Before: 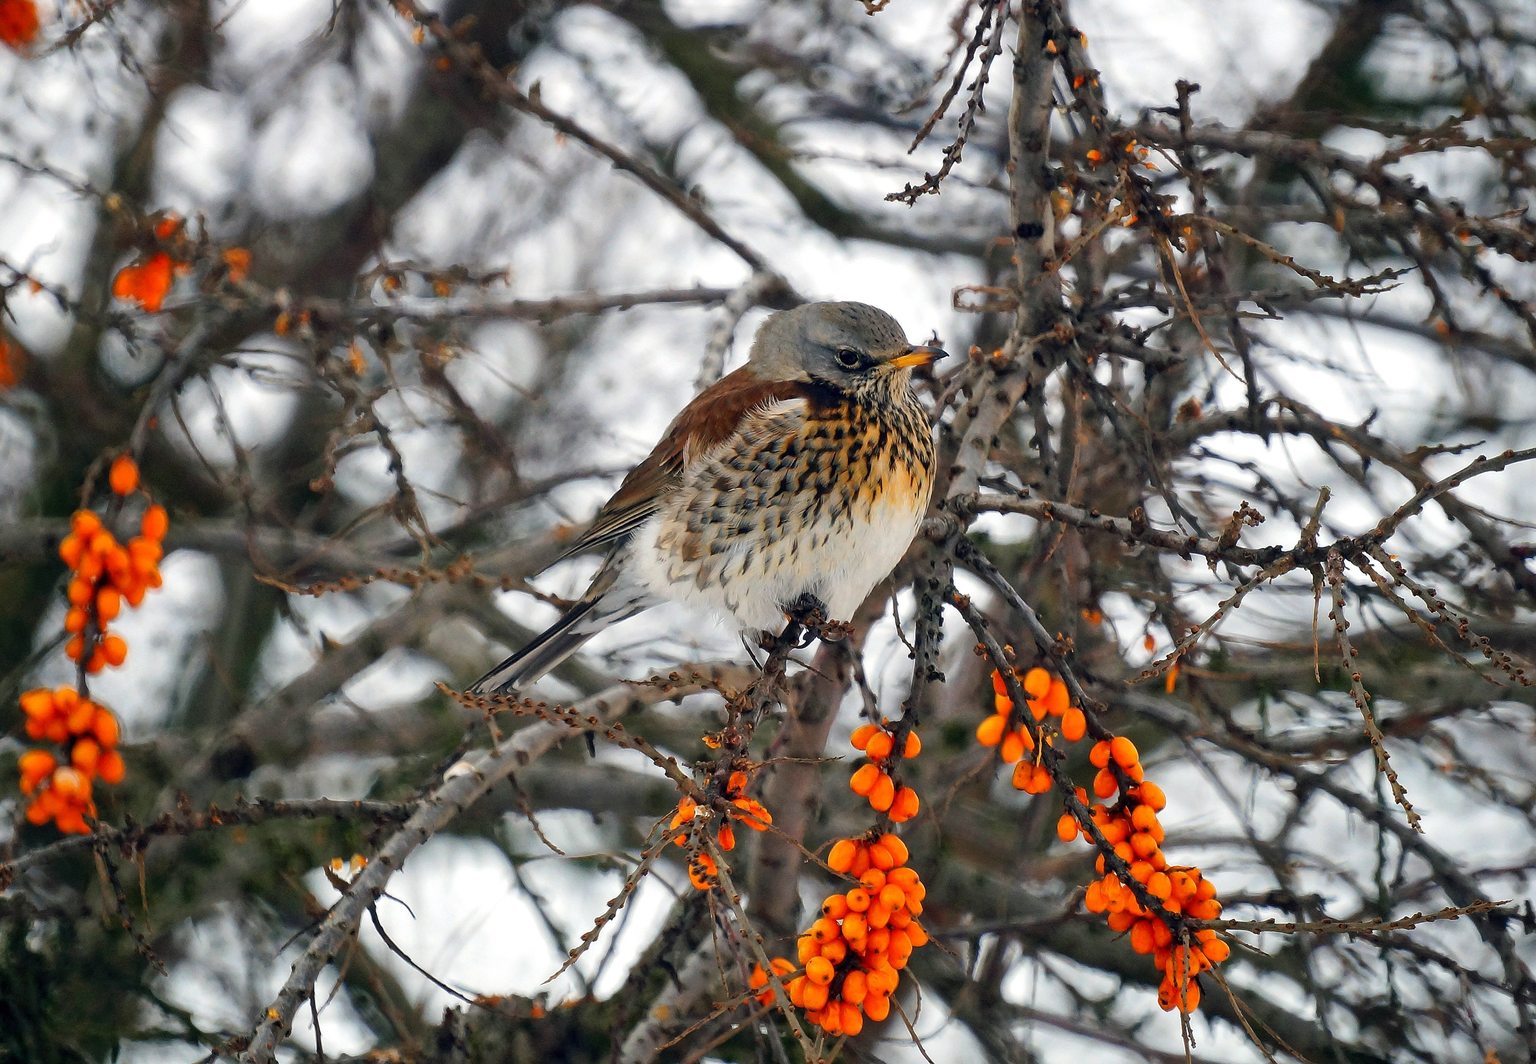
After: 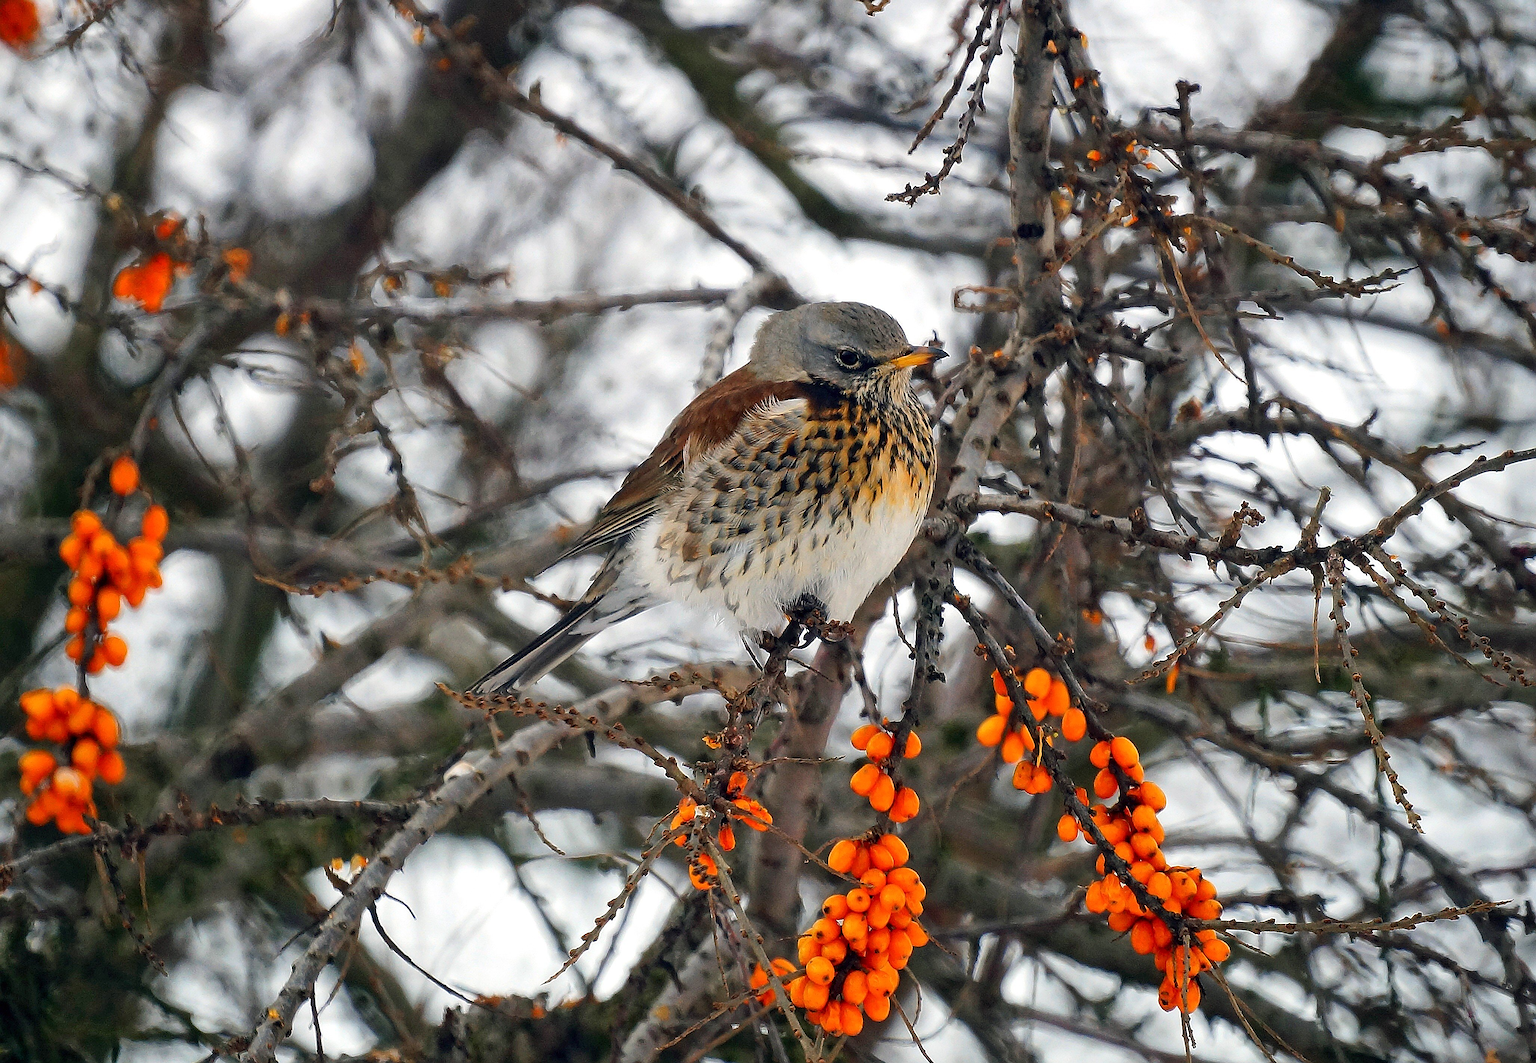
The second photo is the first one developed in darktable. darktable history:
contrast brightness saturation: contrast 0.05
sharpen: on, module defaults
